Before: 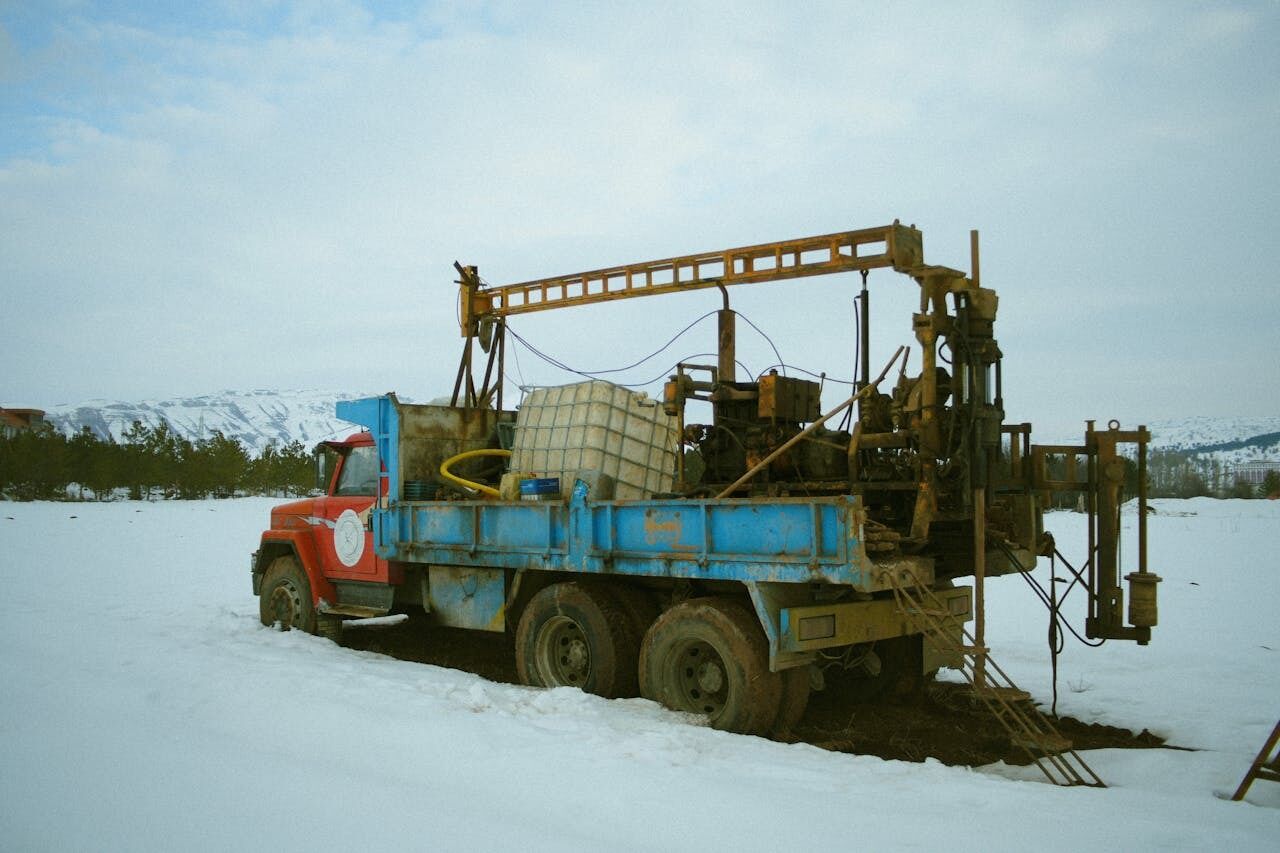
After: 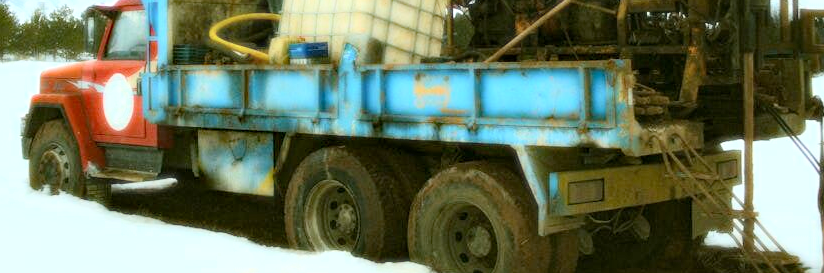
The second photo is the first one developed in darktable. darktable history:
exposure: black level correction 0.001, exposure 0.675 EV, compensate highlight preservation false
bloom: size 0%, threshold 54.82%, strength 8.31%
haze removal: compatibility mode true, adaptive false
crop: left 18.091%, top 51.13%, right 17.525%, bottom 16.85%
